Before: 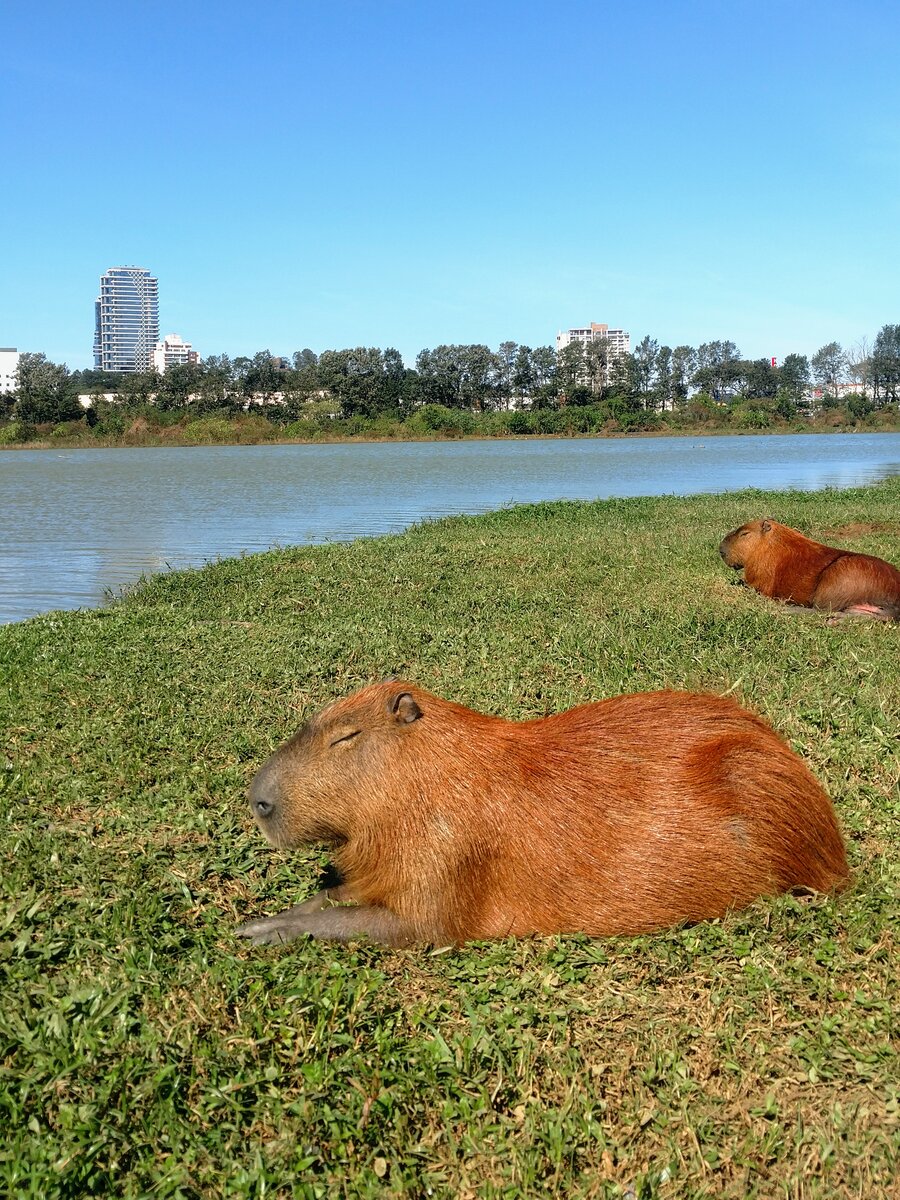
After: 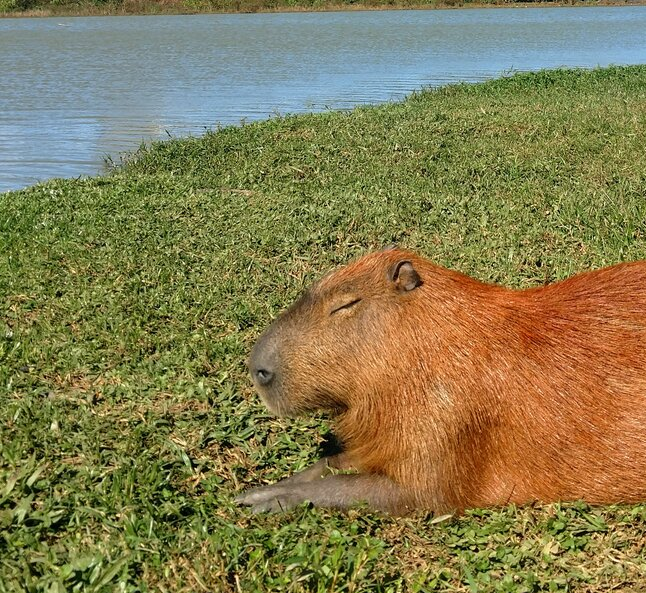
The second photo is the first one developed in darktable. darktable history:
crop: top 36.013%, right 28.152%, bottom 14.497%
